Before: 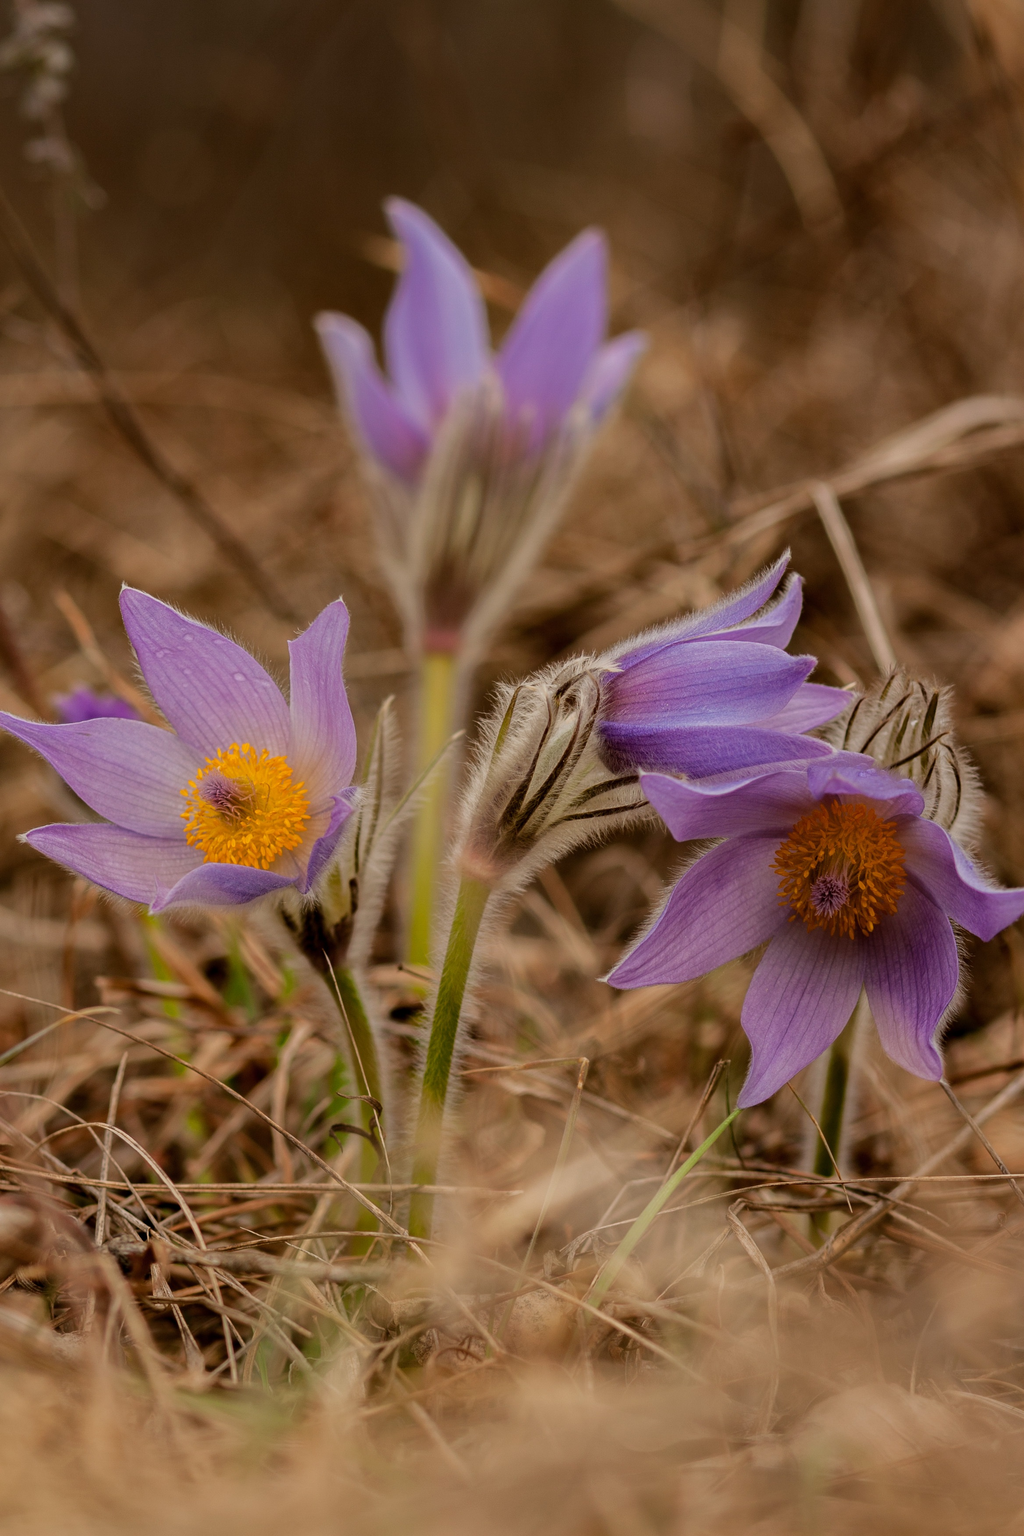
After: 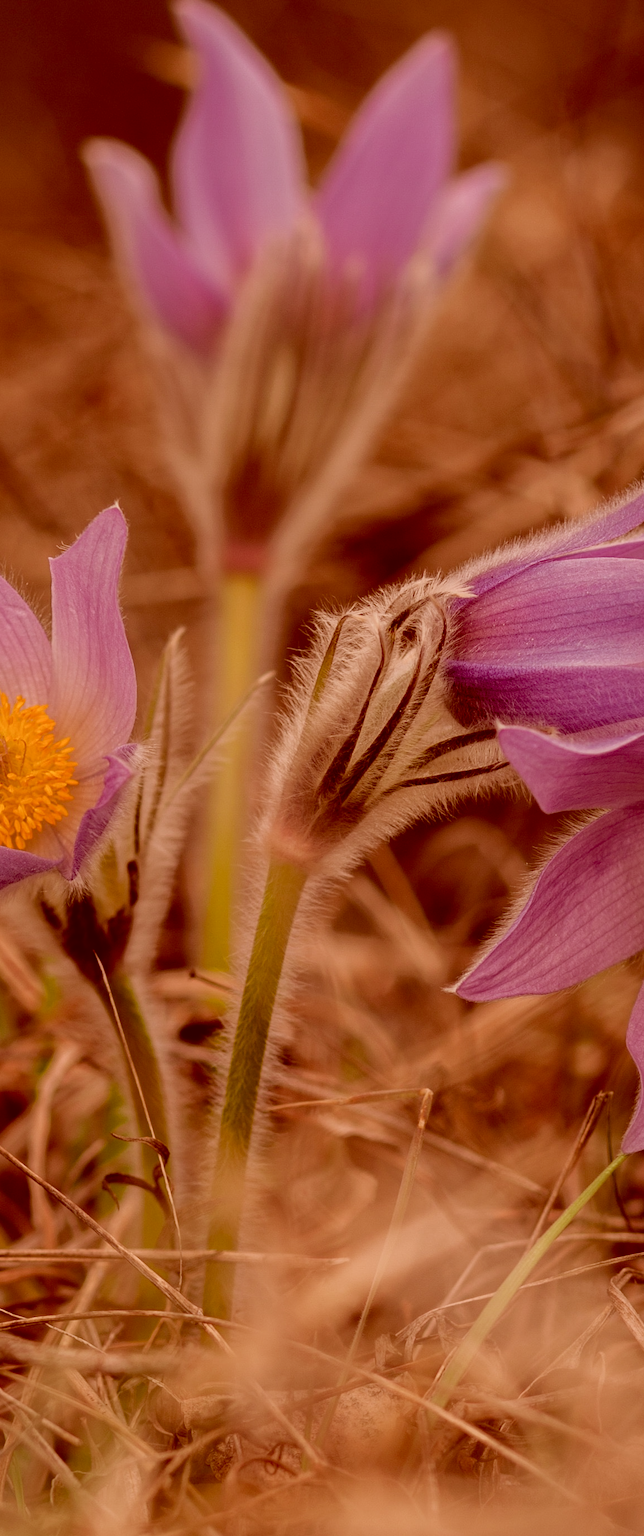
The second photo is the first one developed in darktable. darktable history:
color correction: highlights a* 9.03, highlights b* 8.71, shadows a* 40, shadows b* 40, saturation 0.8
crop and rotate: angle 0.02°, left 24.353%, top 13.219%, right 26.156%, bottom 8.224%
